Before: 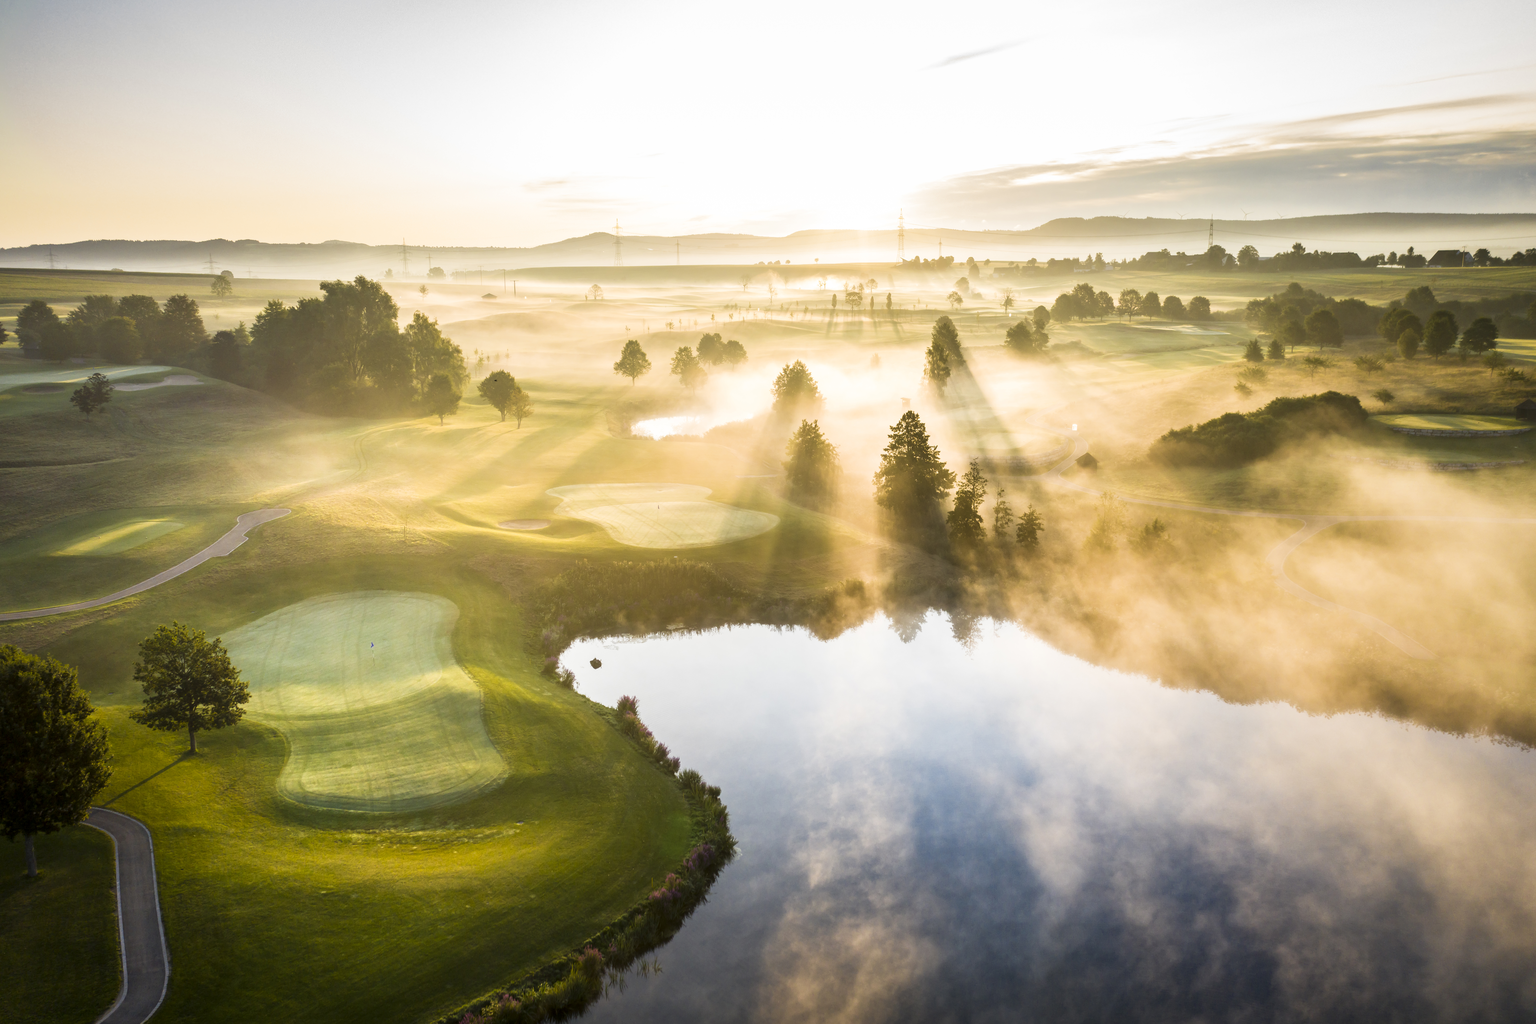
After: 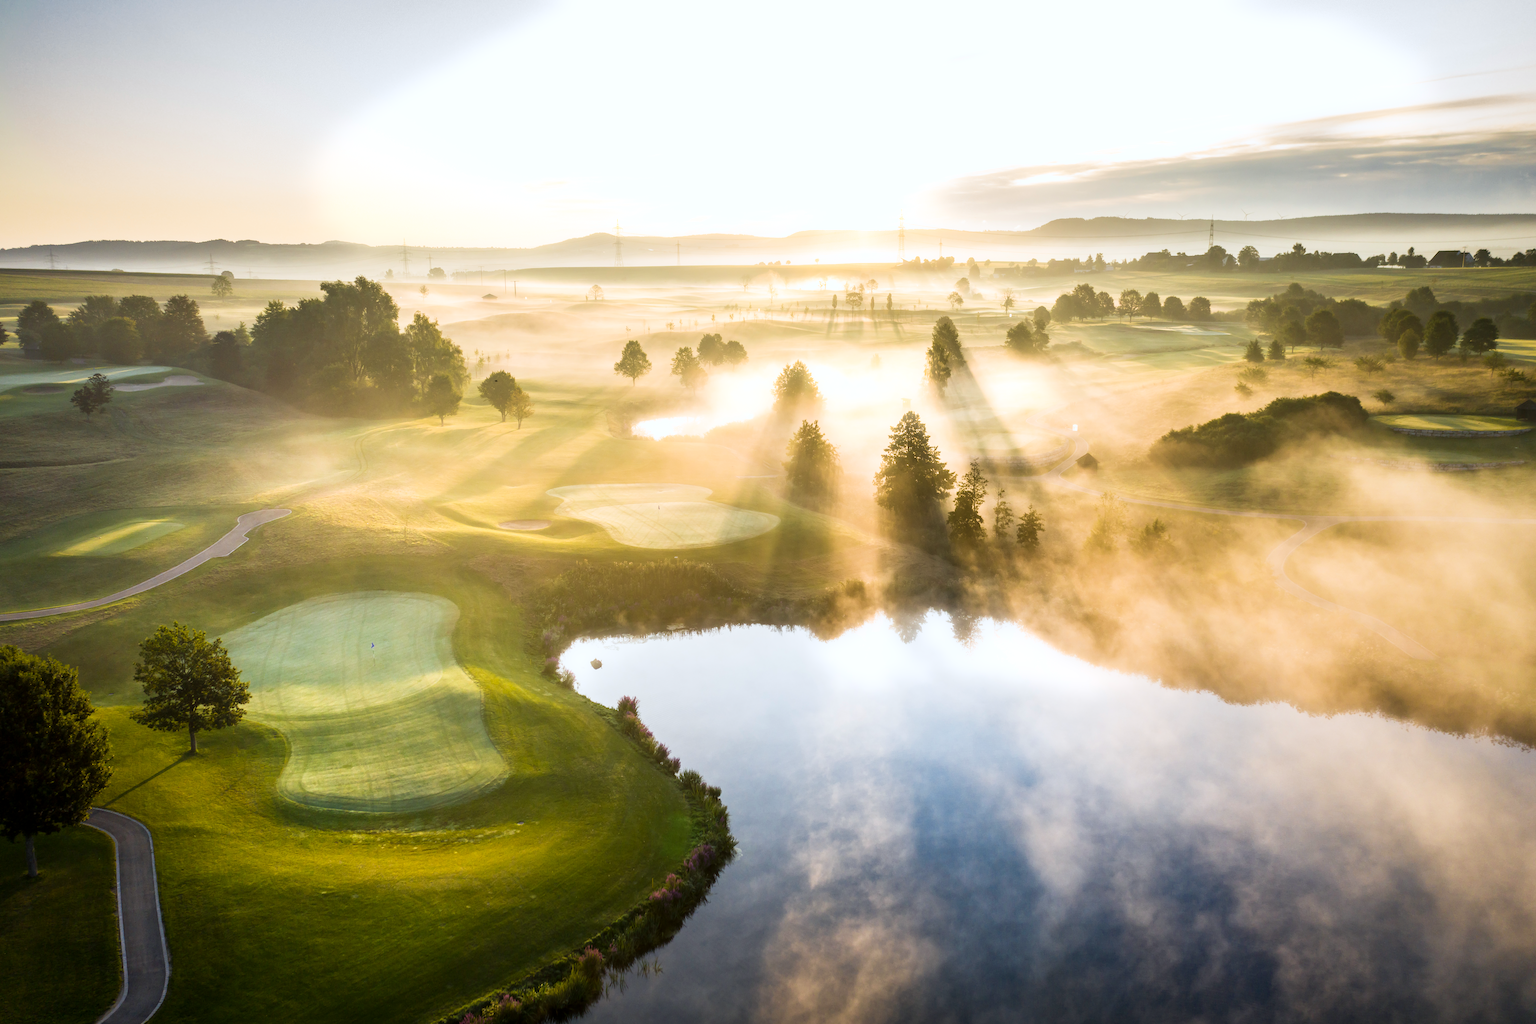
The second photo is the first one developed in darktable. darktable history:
white balance: red 0.98, blue 1.034
bloom: size 13.65%, threshold 98.39%, strength 4.82%
contrast brightness saturation: contrast 0.05
